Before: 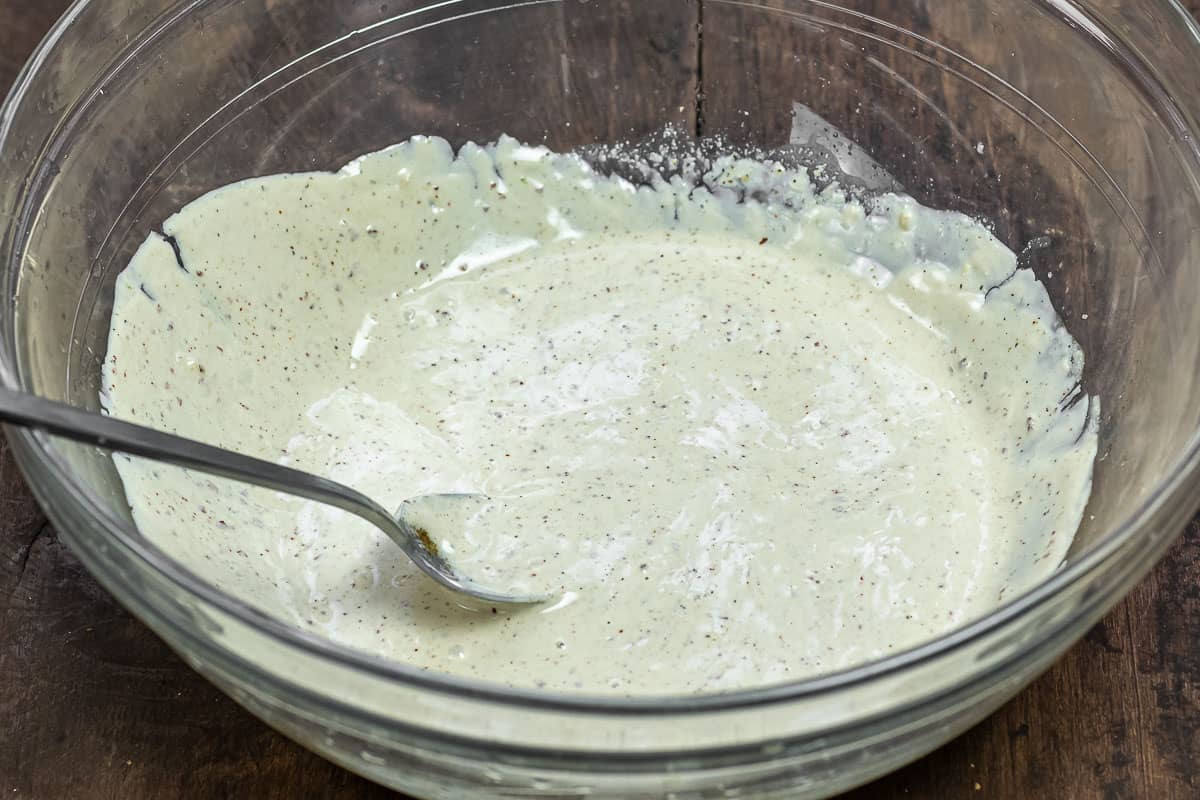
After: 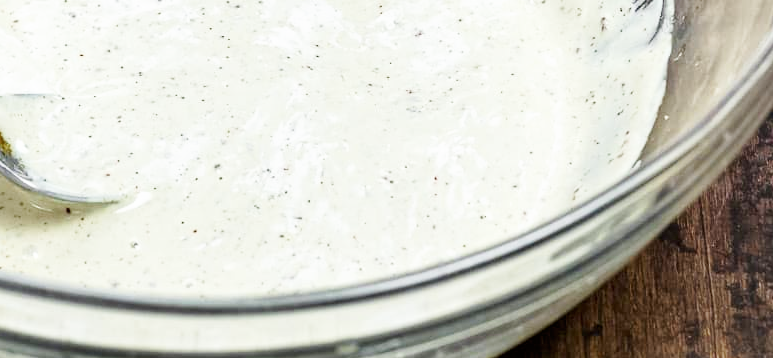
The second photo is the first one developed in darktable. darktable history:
base curve: curves: ch0 [(0, 0) (0.005, 0.002) (0.15, 0.3) (0.4, 0.7) (0.75, 0.95) (1, 1)], preserve colors none
crop and rotate: left 35.509%, top 50.238%, bottom 4.934%
